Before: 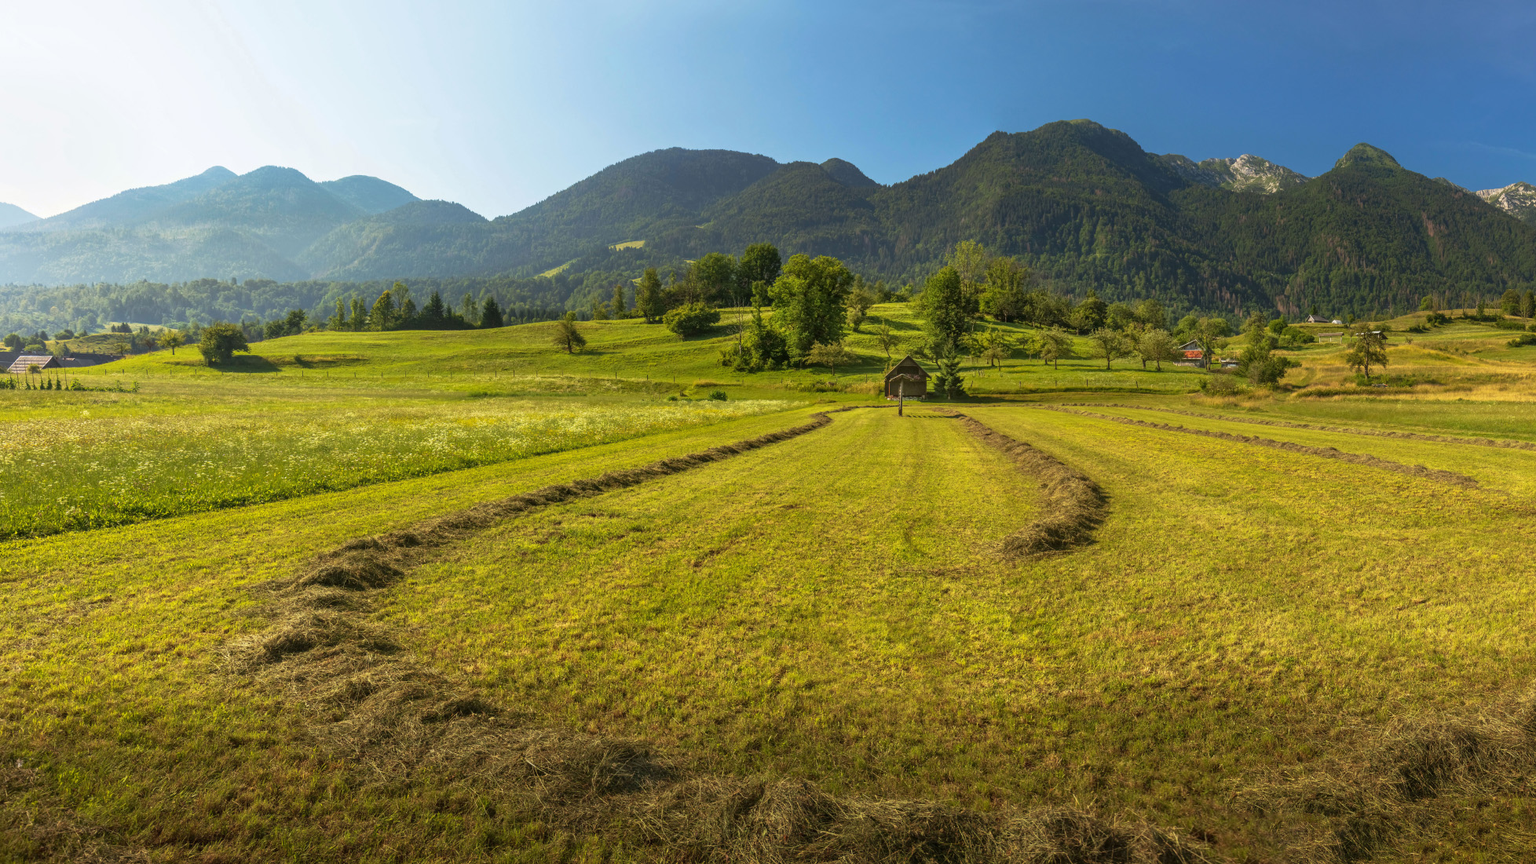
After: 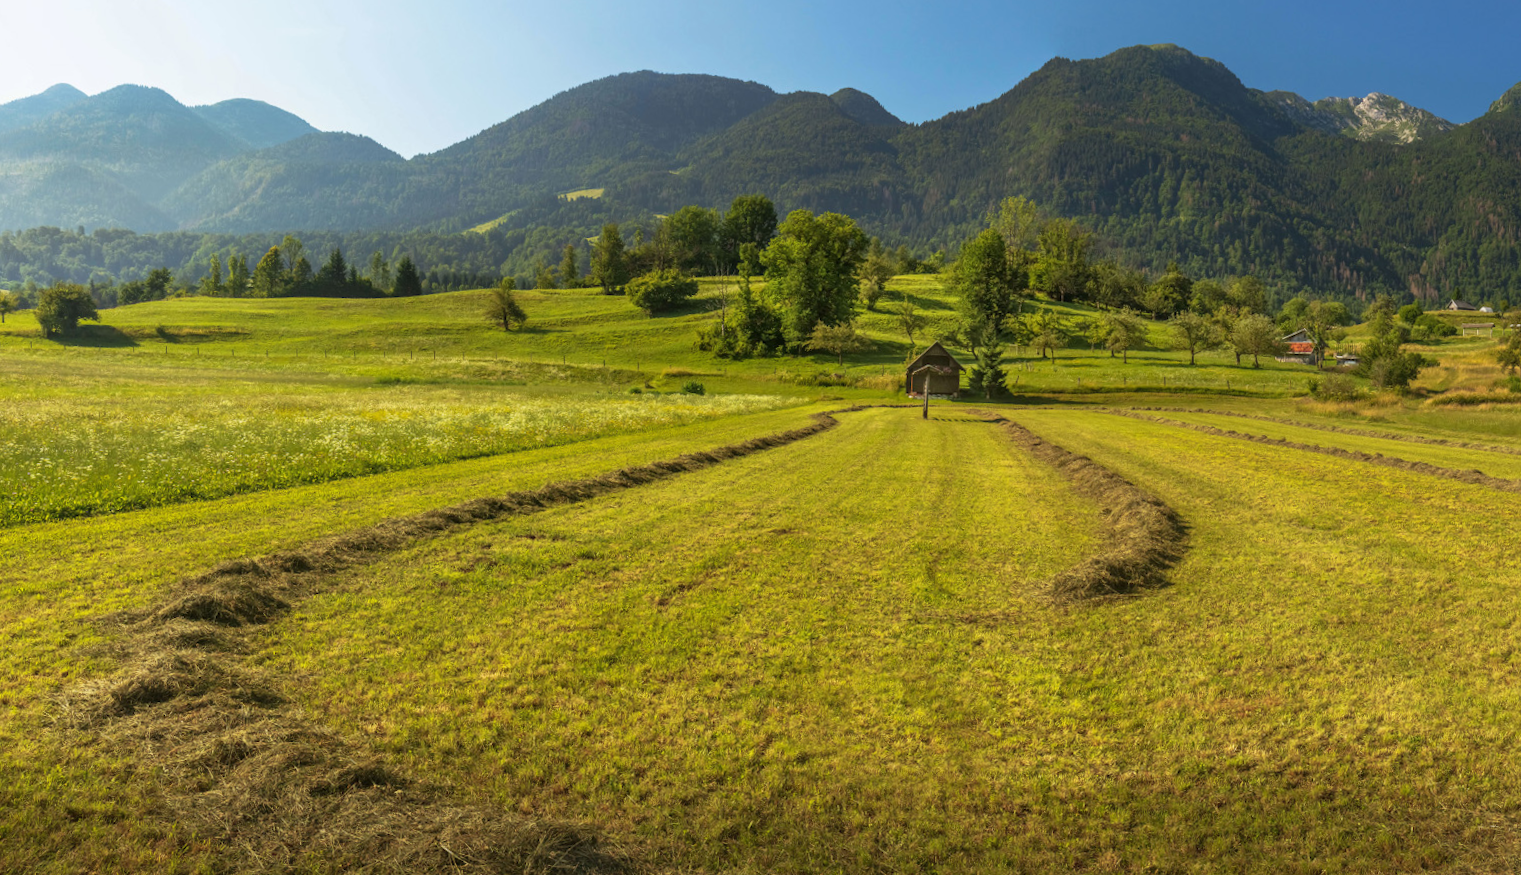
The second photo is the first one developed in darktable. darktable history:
rotate and perspective: rotation -2.12°, lens shift (vertical) 0.009, lens shift (horizontal) -0.008, automatic cropping original format, crop left 0.036, crop right 0.964, crop top 0.05, crop bottom 0.959
crop and rotate: angle -3.27°, left 5.211%, top 5.211%, right 4.607%, bottom 4.607%
